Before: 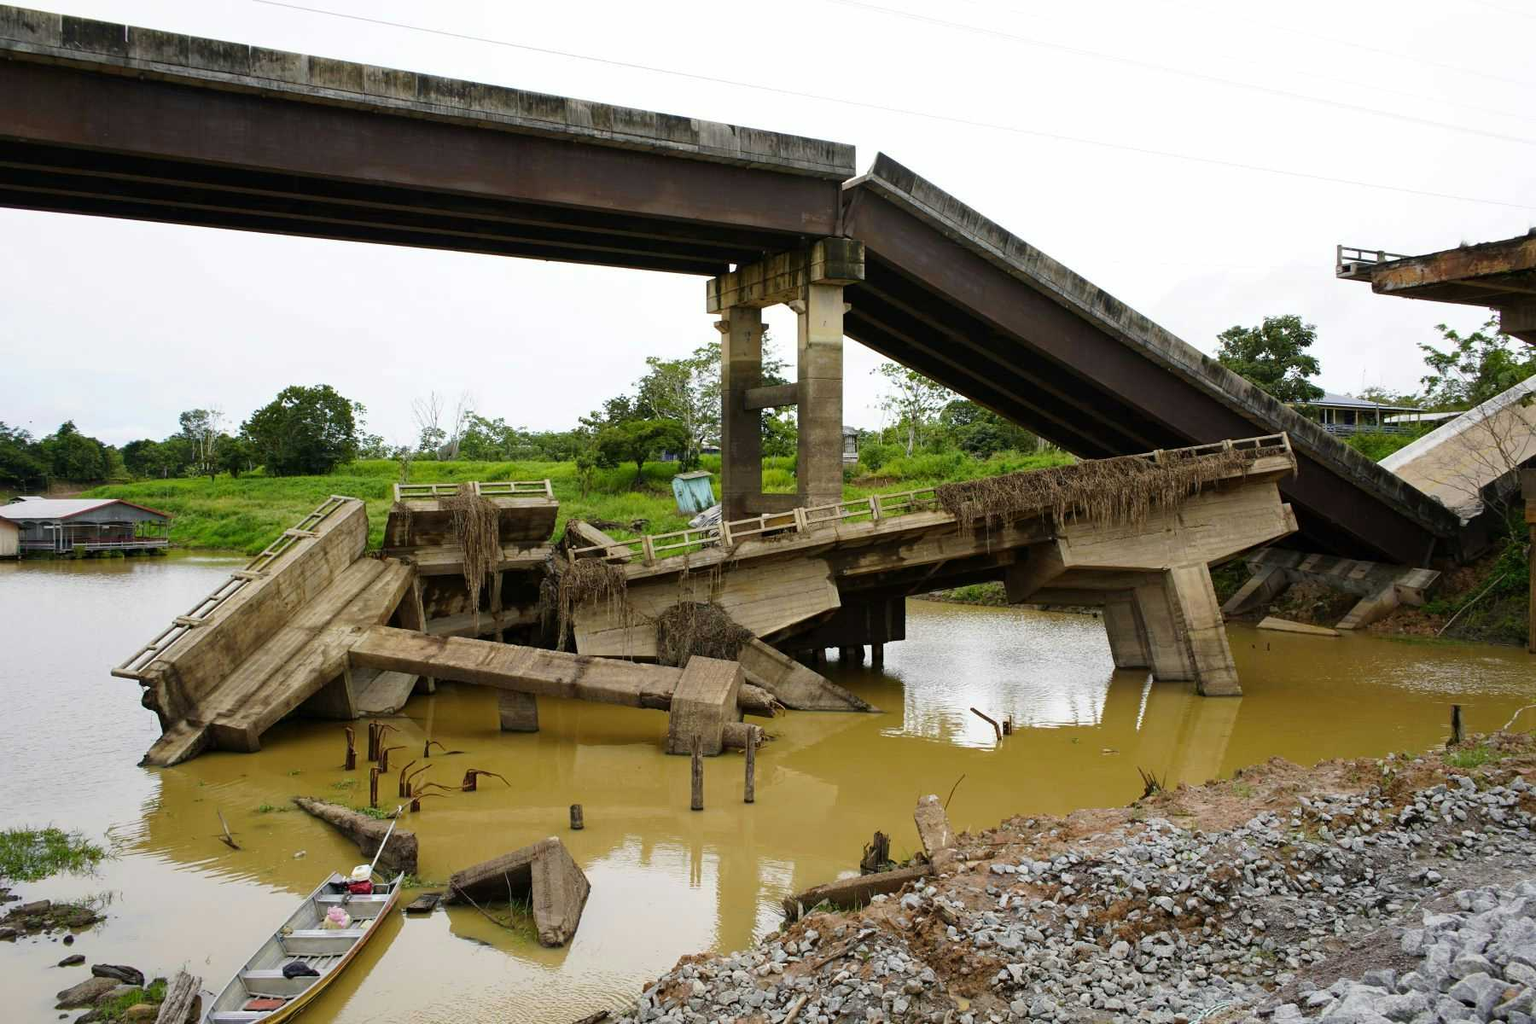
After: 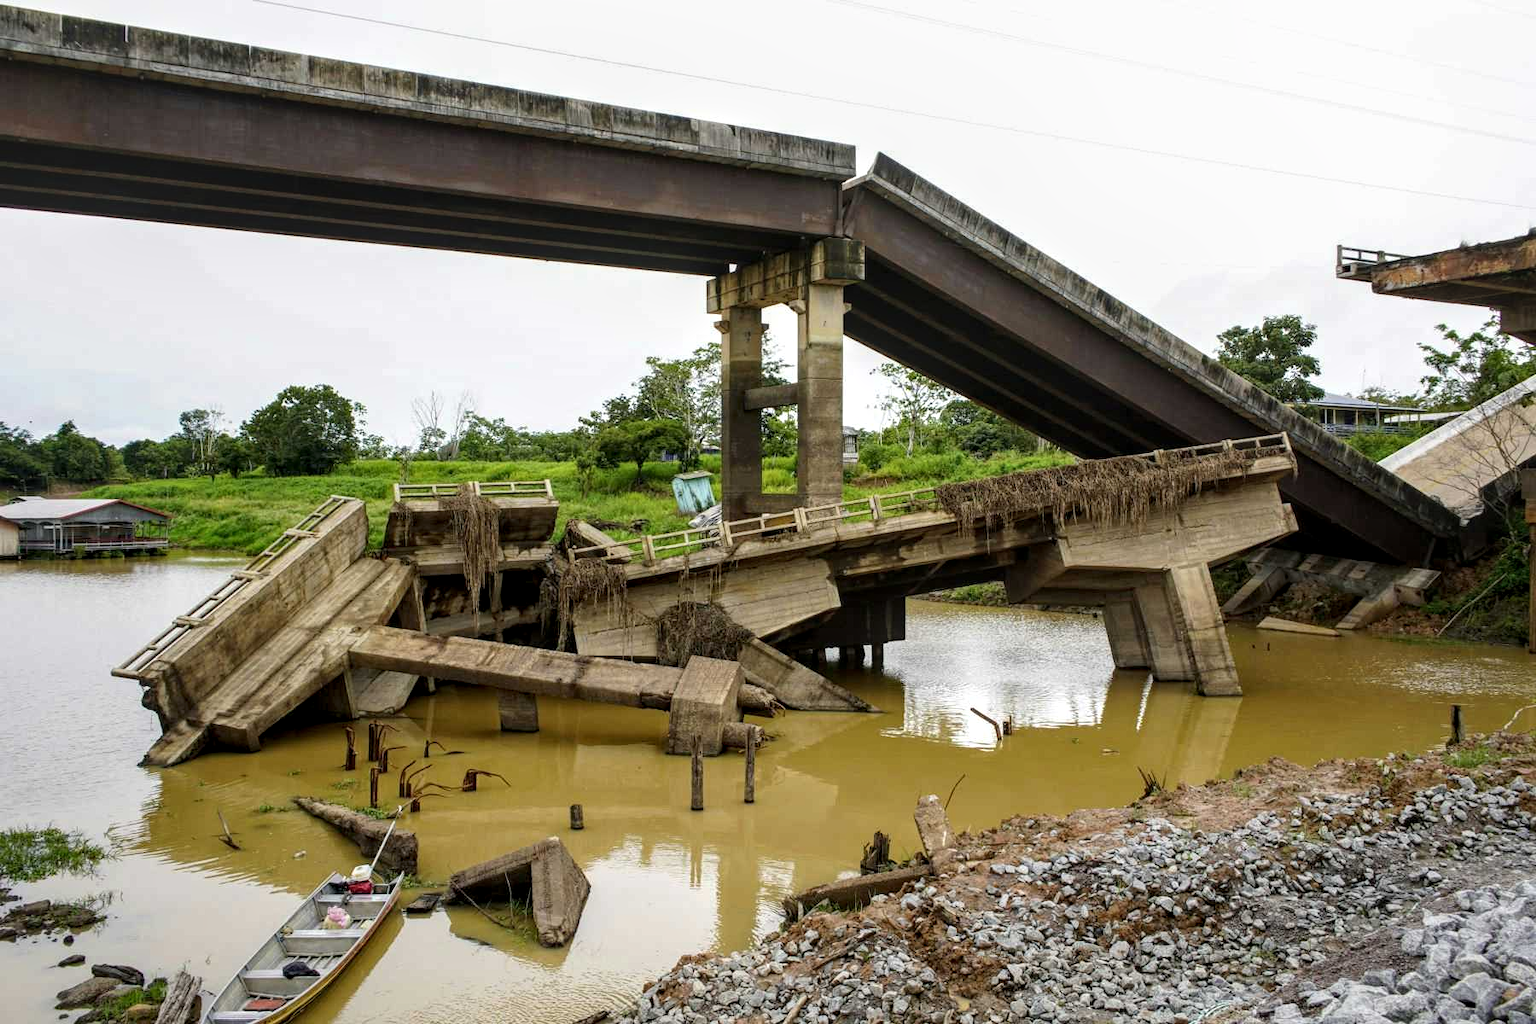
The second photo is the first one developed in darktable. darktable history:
local contrast: highlights 62%, detail 143%, midtone range 0.425
